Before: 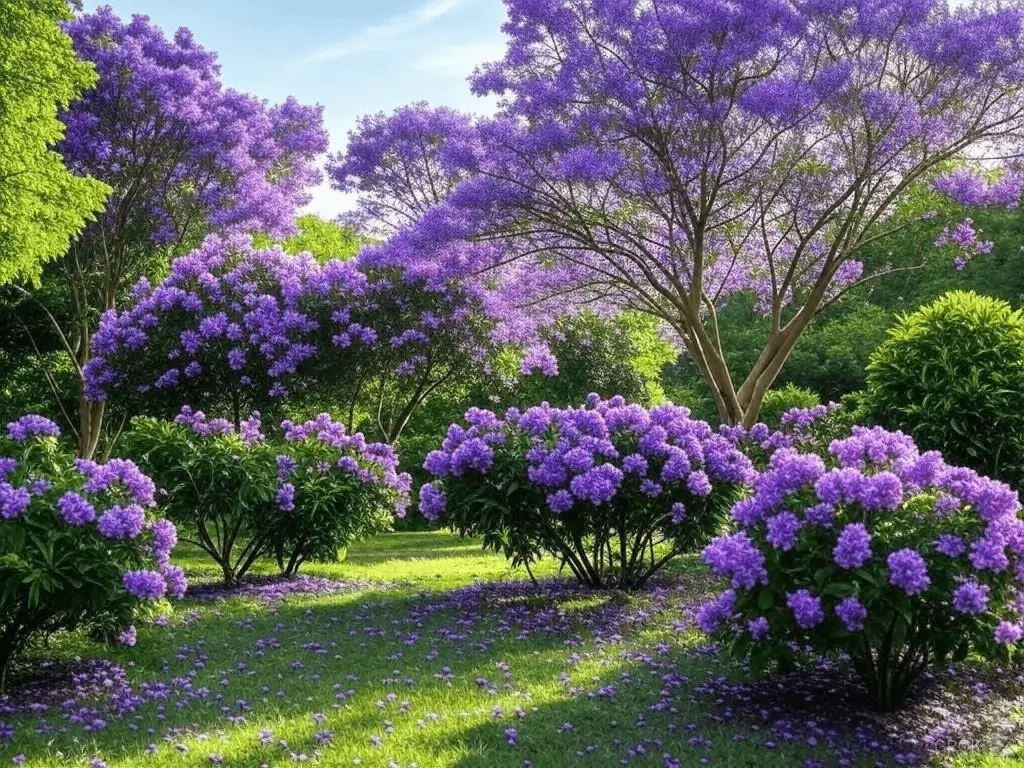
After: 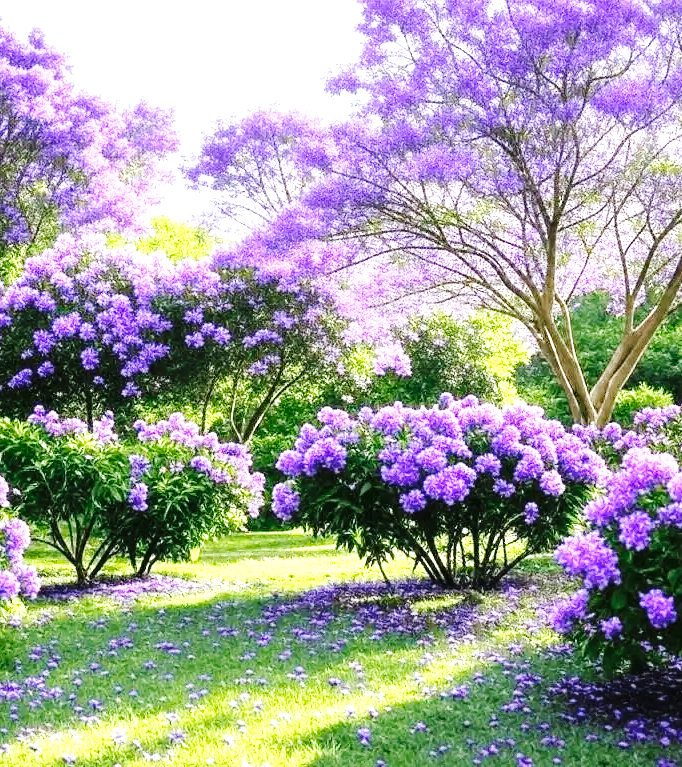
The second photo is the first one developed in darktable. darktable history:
exposure: exposure 1.223 EV, compensate highlight preservation false
base curve: curves: ch0 [(0, 0) (0.036, 0.025) (0.121, 0.166) (0.206, 0.329) (0.605, 0.79) (1, 1)], preserve colors none
white balance: red 0.988, blue 1.017
crop and rotate: left 14.385%, right 18.948%
